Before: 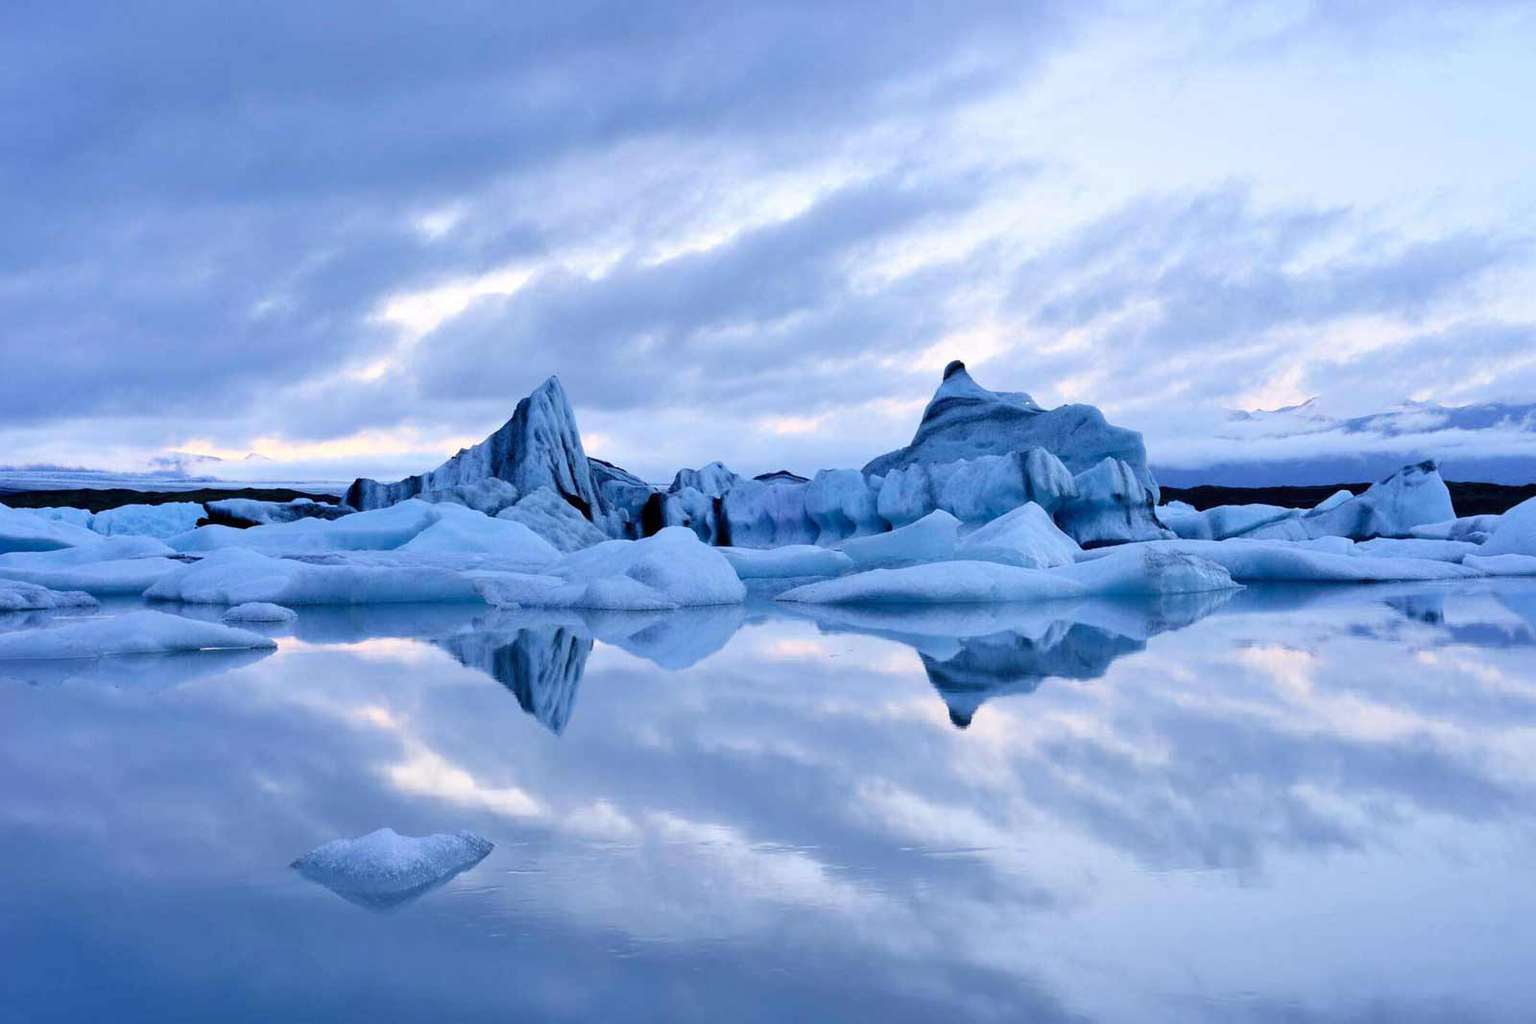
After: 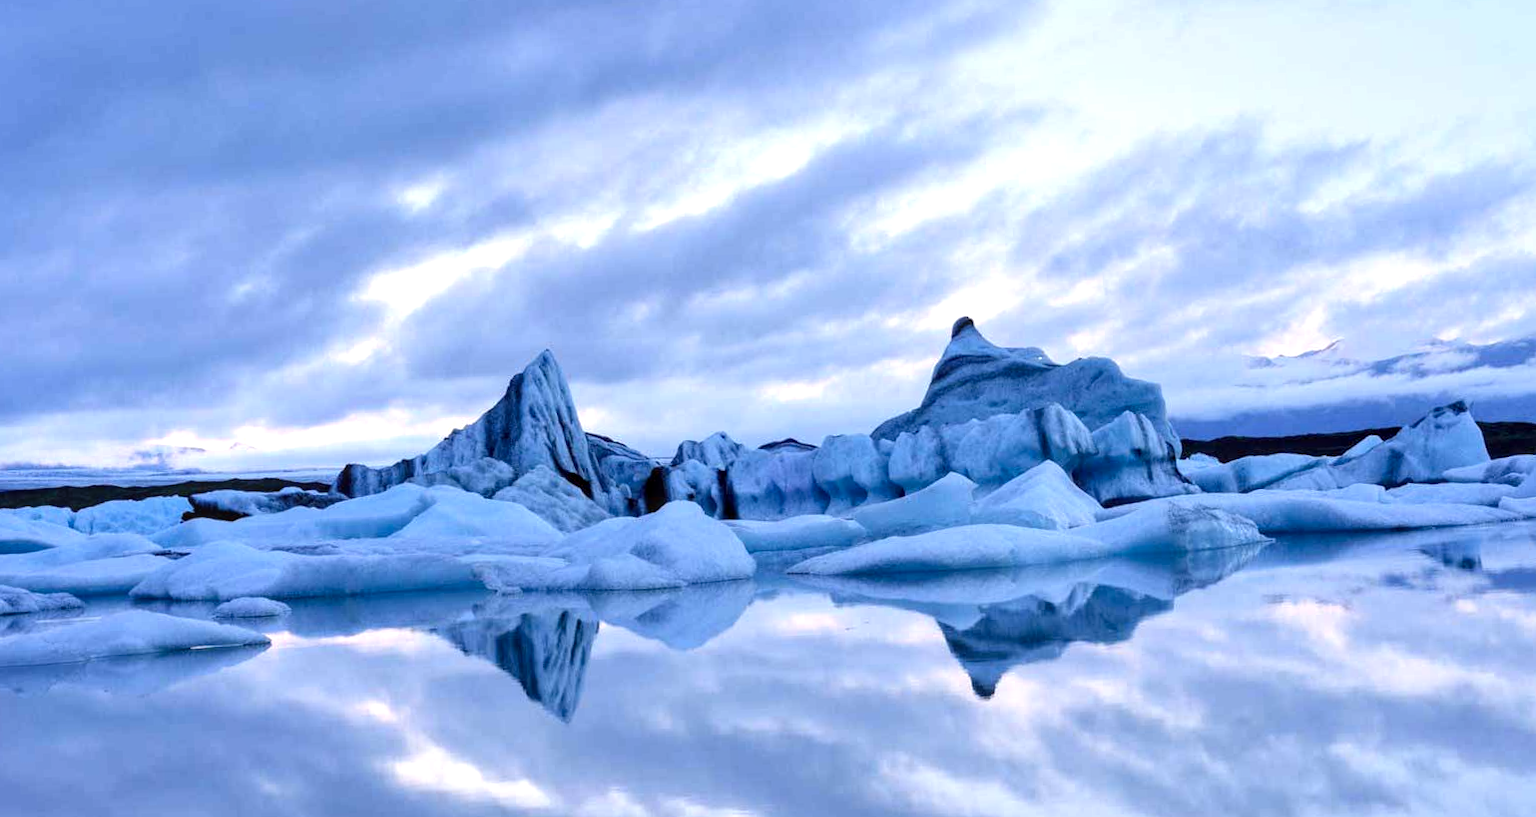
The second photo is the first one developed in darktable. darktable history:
local contrast: on, module defaults
crop: left 2.737%, top 7.287%, right 3.421%, bottom 20.179%
white balance: red 1.004, blue 1.024
exposure: exposure 0.2 EV, compensate highlight preservation false
rotate and perspective: rotation -2.29°, automatic cropping off
